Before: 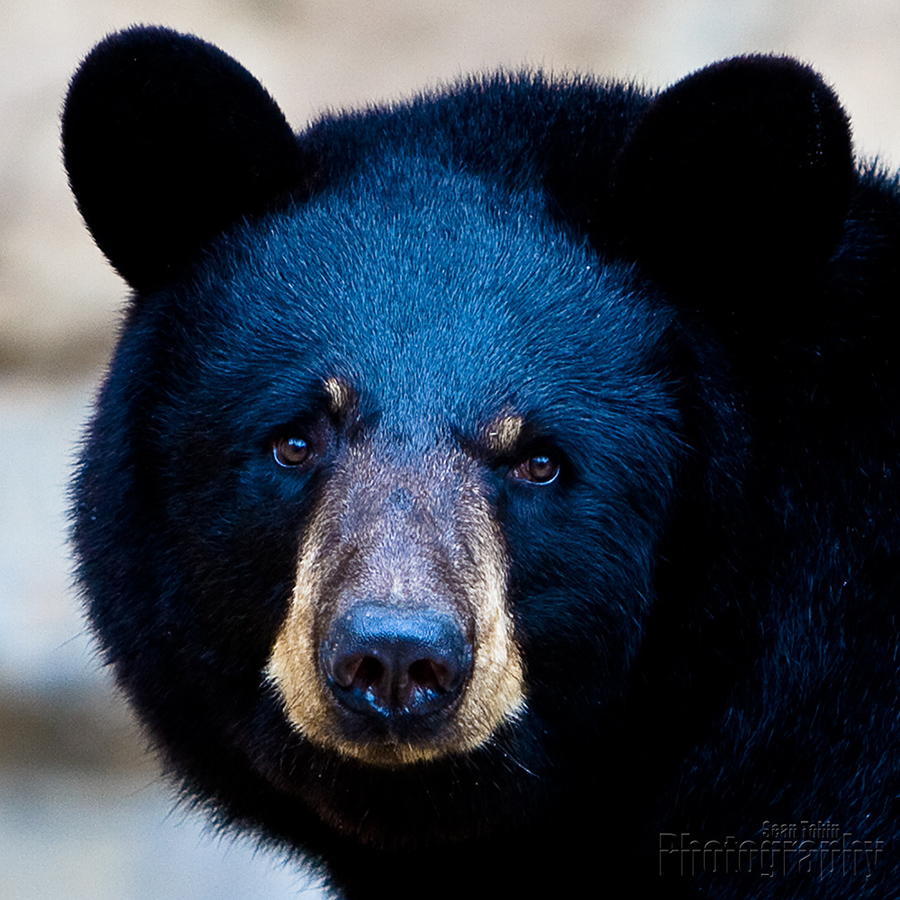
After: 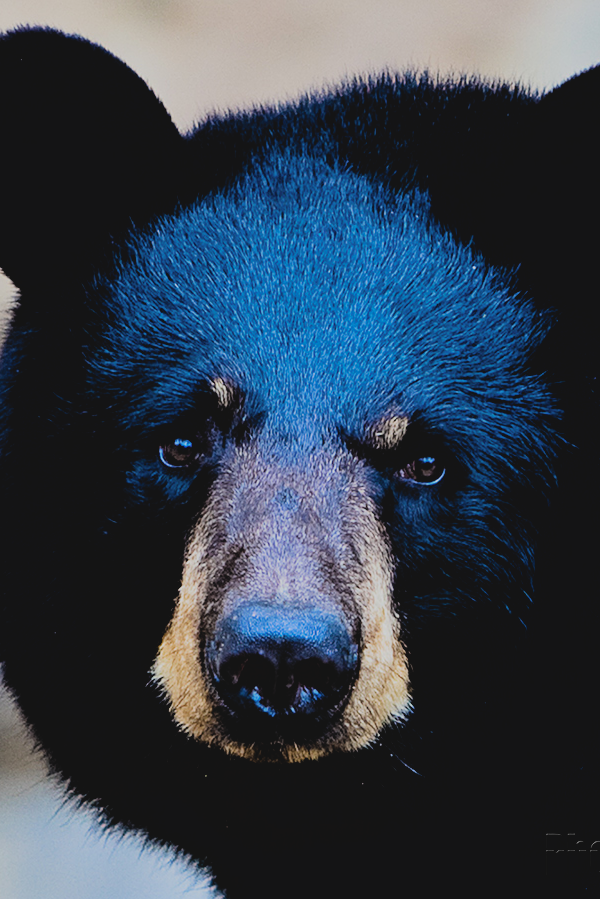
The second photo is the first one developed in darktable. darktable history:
crop and rotate: left 12.73%, right 20.551%
contrast brightness saturation: contrast -0.091, brightness 0.054, saturation 0.076
filmic rgb: black relative exposure -4.09 EV, white relative exposure 5.13 EV, hardness 2.14, contrast 1.174, color science v6 (2022)
